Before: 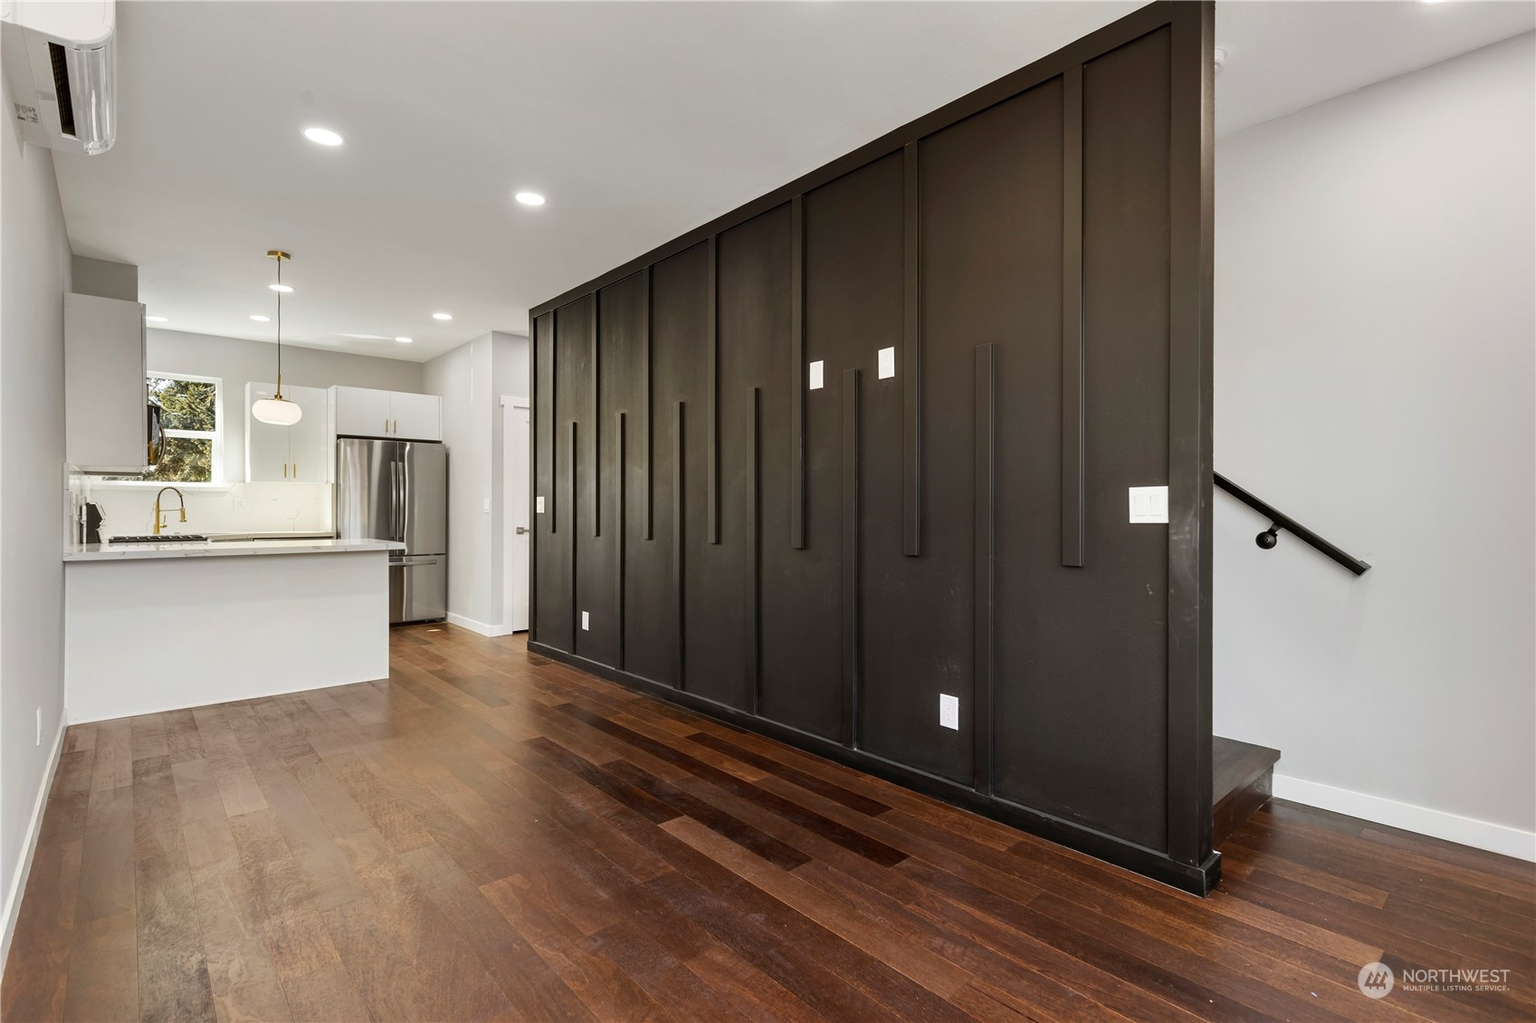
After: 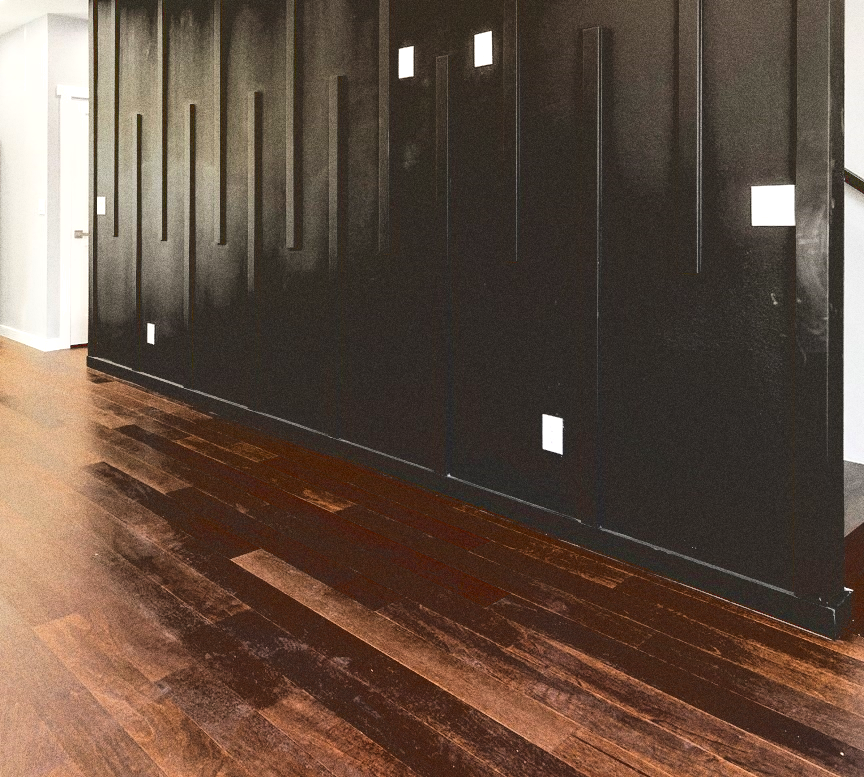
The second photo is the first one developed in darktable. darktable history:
crop and rotate: left 29.237%, top 31.152%, right 19.807%
base curve: curves: ch0 [(0.065, 0.026) (0.236, 0.358) (0.53, 0.546) (0.777, 0.841) (0.924, 0.992)], preserve colors average RGB
shadows and highlights: shadows -23.08, highlights 46.15, soften with gaussian
exposure: black level correction 0, exposure 0.5 EV, compensate exposure bias true, compensate highlight preservation false
grain: coarseness 0.09 ISO, strength 40%
